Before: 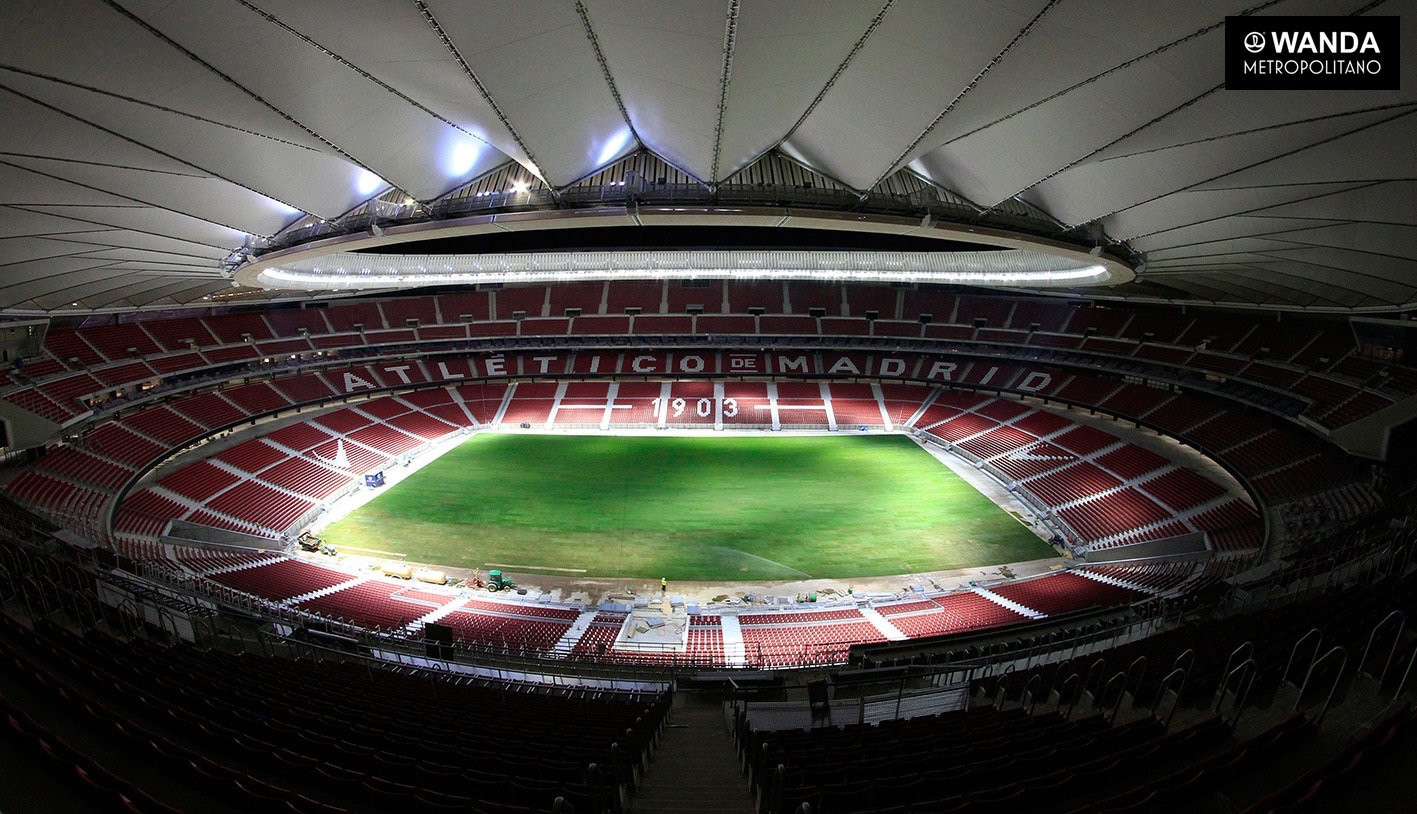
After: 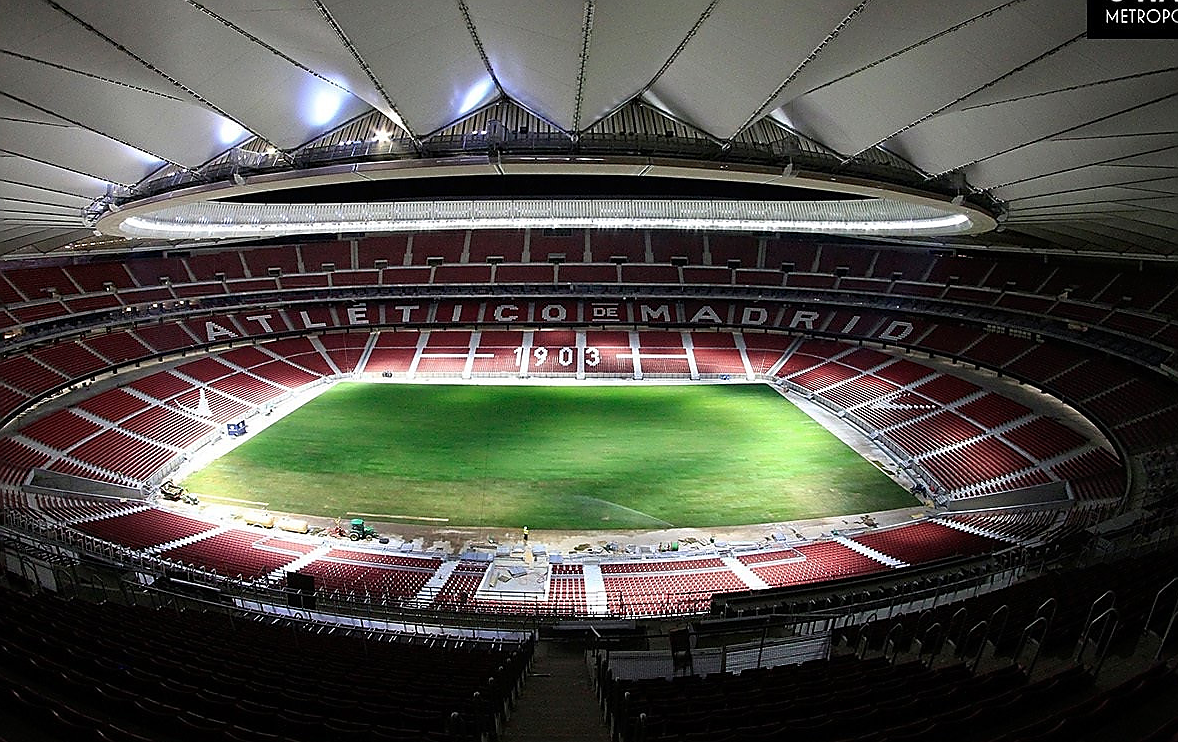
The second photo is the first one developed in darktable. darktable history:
exposure: compensate highlight preservation false
sharpen: radius 1.412, amount 1.245, threshold 0.807
crop: left 9.769%, top 6.319%, right 7.048%, bottom 2.488%
